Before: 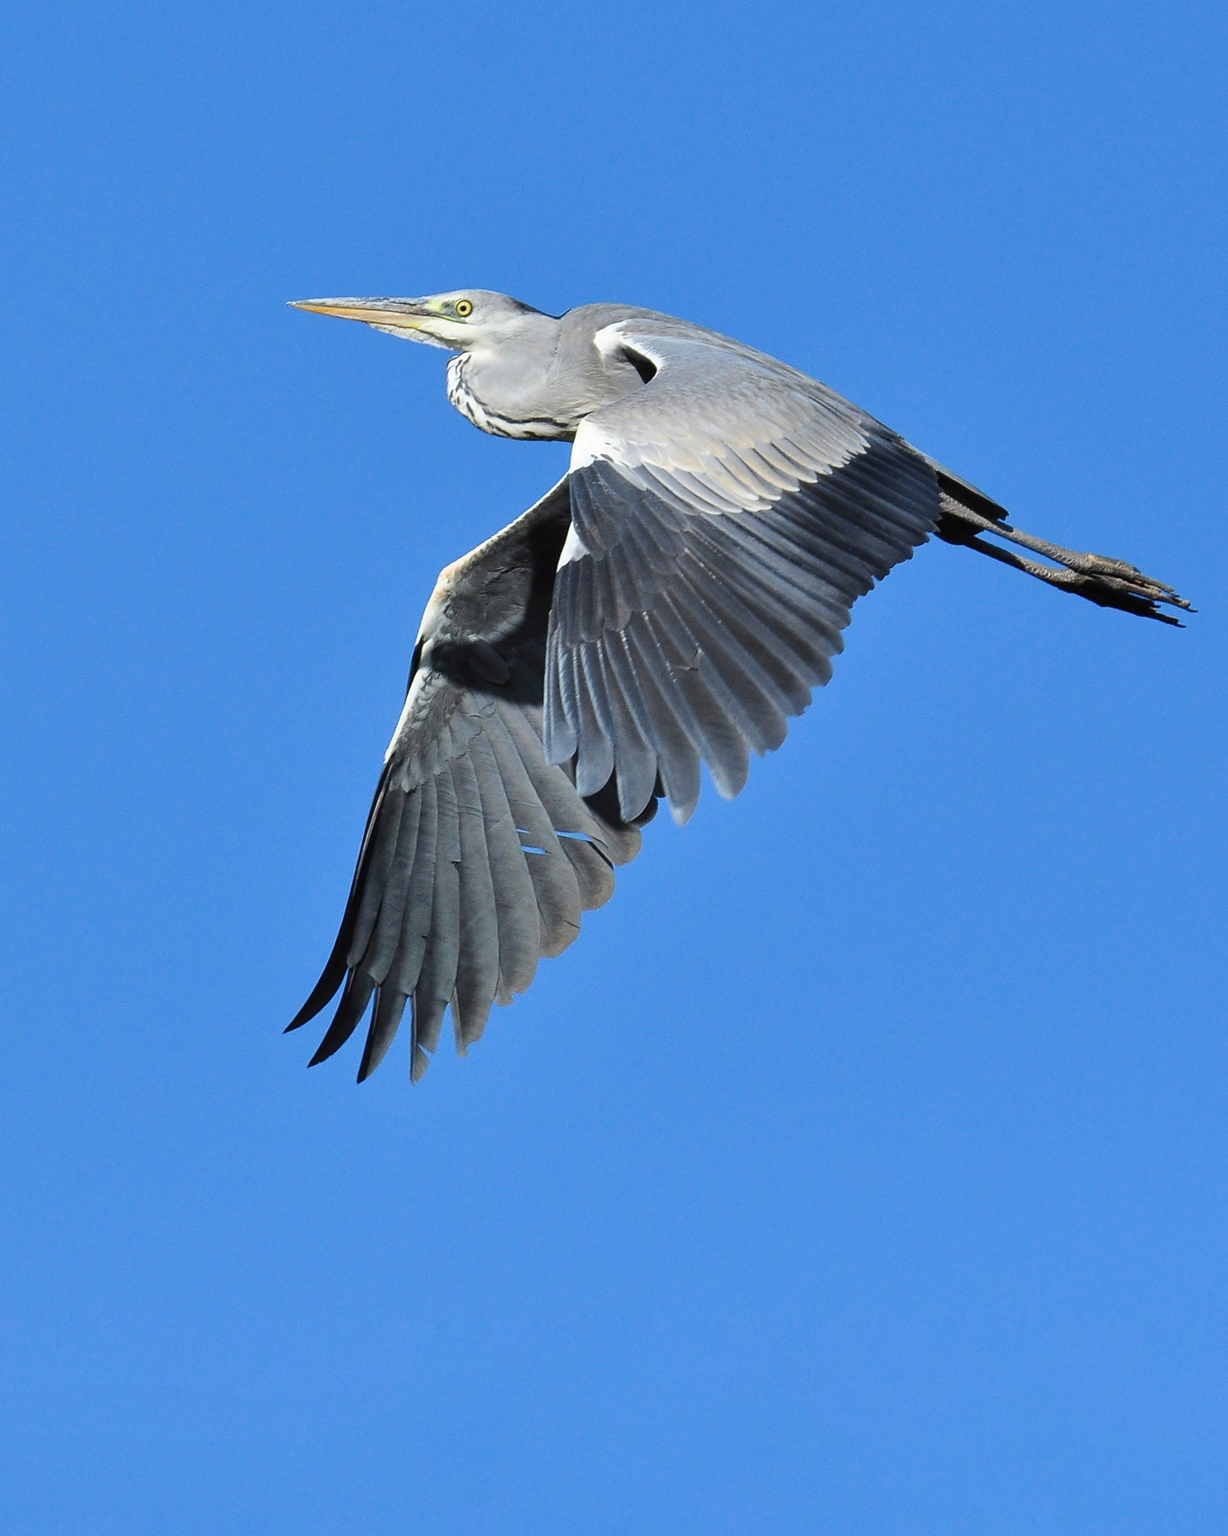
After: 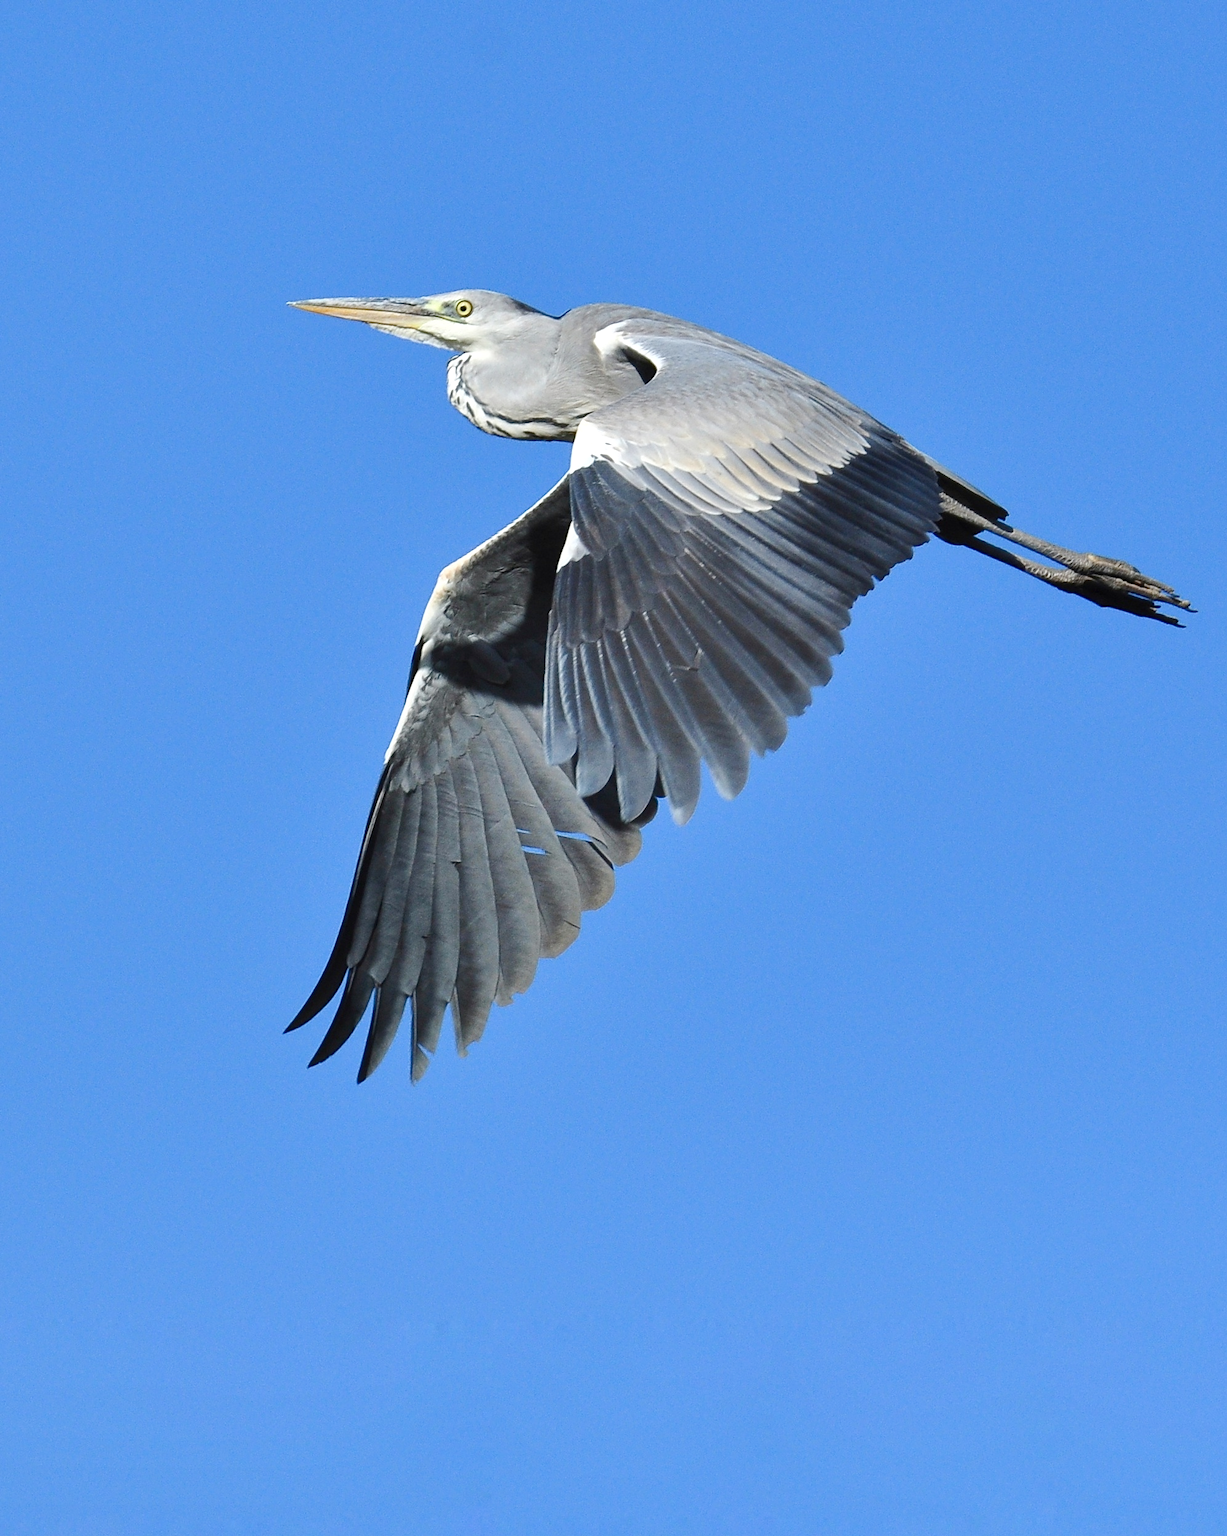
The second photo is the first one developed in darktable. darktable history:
color balance rgb: shadows lift › luminance -9.861%, perceptual saturation grading › global saturation 0.766%, perceptual saturation grading › highlights -32.443%, perceptual saturation grading › mid-tones 5.943%, perceptual saturation grading › shadows 18.911%, perceptual brilliance grading › highlights 10.332%, perceptual brilliance grading › mid-tones 5.748%, contrast -10.549%
